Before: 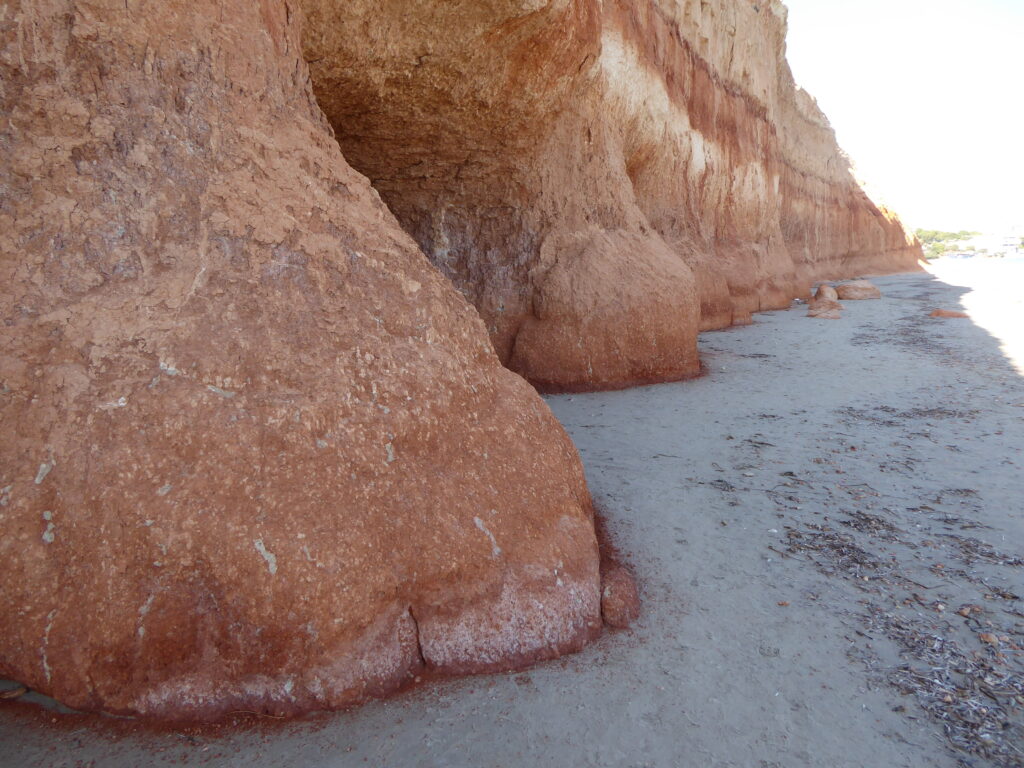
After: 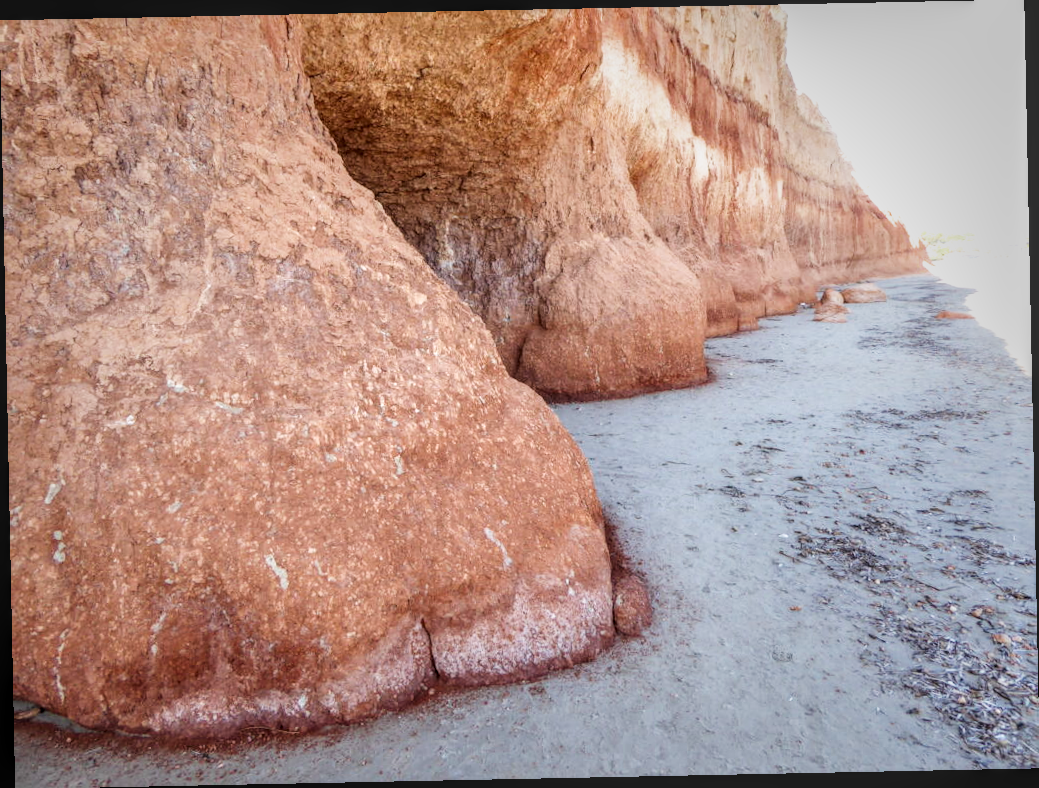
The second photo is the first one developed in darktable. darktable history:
filmic rgb: black relative exposure -5 EV, white relative exposure 3.2 EV, hardness 3.42, contrast 1.2, highlights saturation mix -30%
rotate and perspective: rotation -1.17°, automatic cropping off
local contrast: highlights 0%, shadows 0%, detail 133%
exposure: black level correction 0, exposure 1.125 EV, compensate exposure bias true, compensate highlight preservation false
